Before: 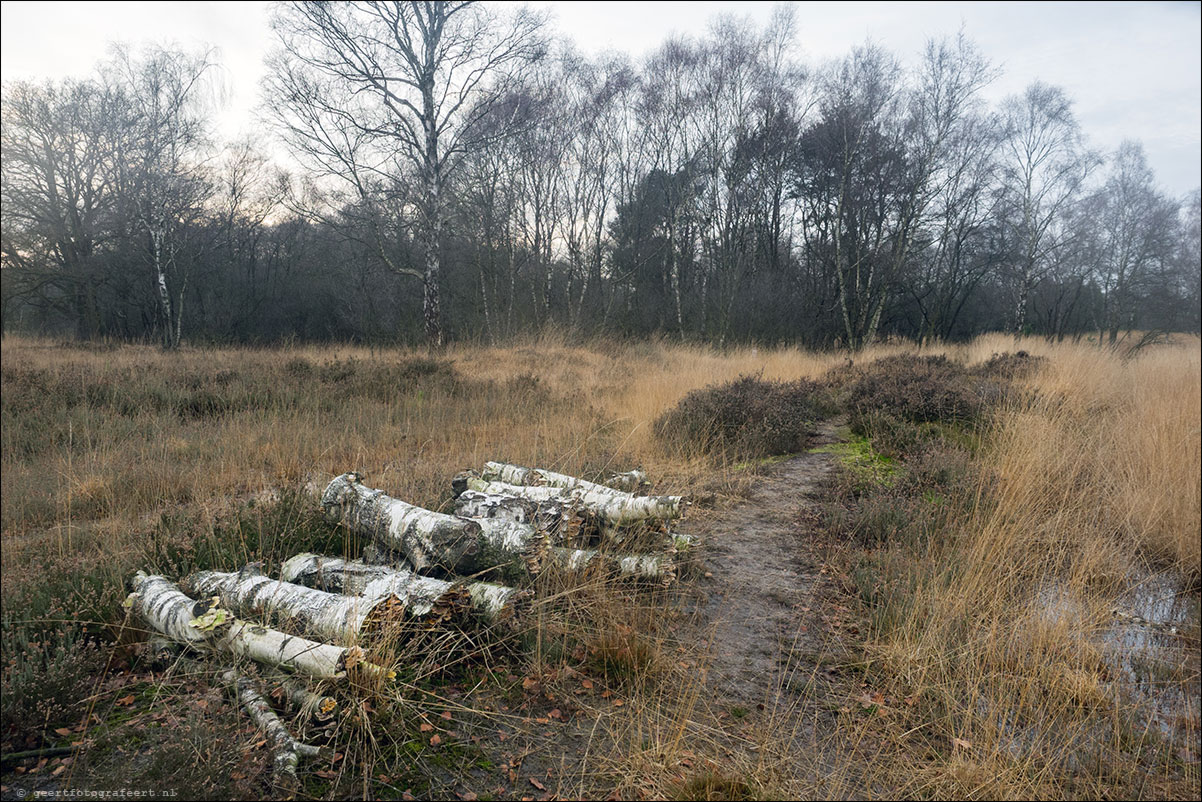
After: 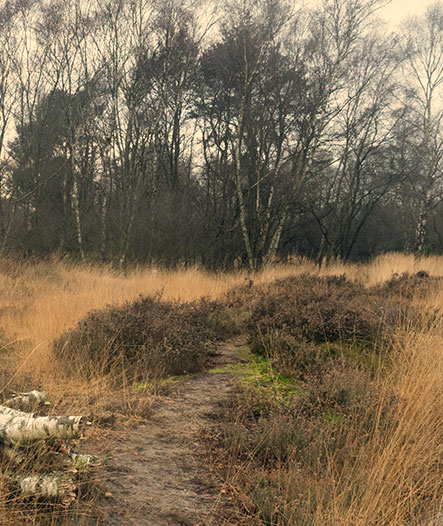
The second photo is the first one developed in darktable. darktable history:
crop and rotate: left 49.936%, top 10.094%, right 13.136%, bottom 24.256%
white balance: red 1.123, blue 0.83
